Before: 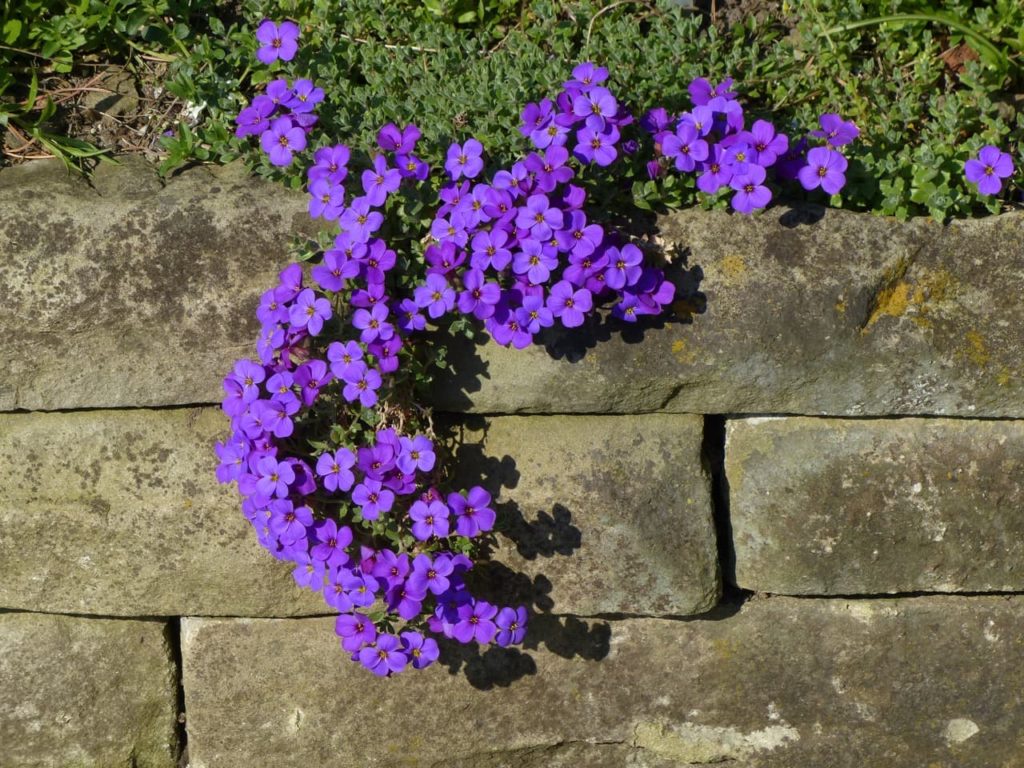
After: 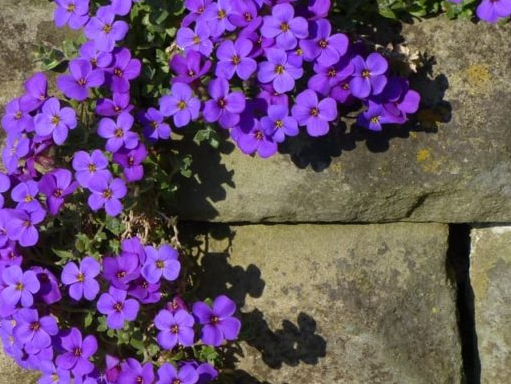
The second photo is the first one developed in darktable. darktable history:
tone equalizer: on, module defaults
crop: left 25%, top 25%, right 25%, bottom 25%
